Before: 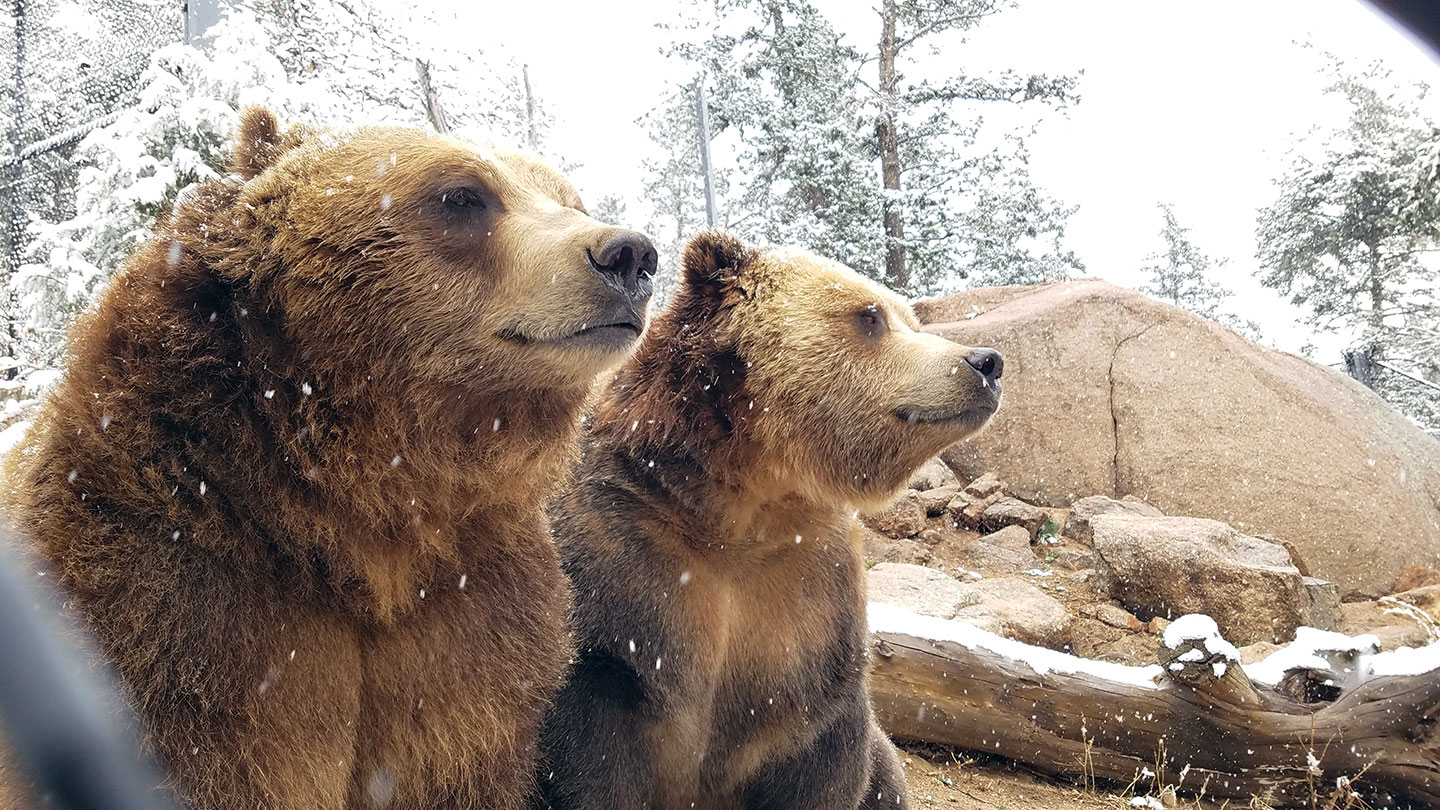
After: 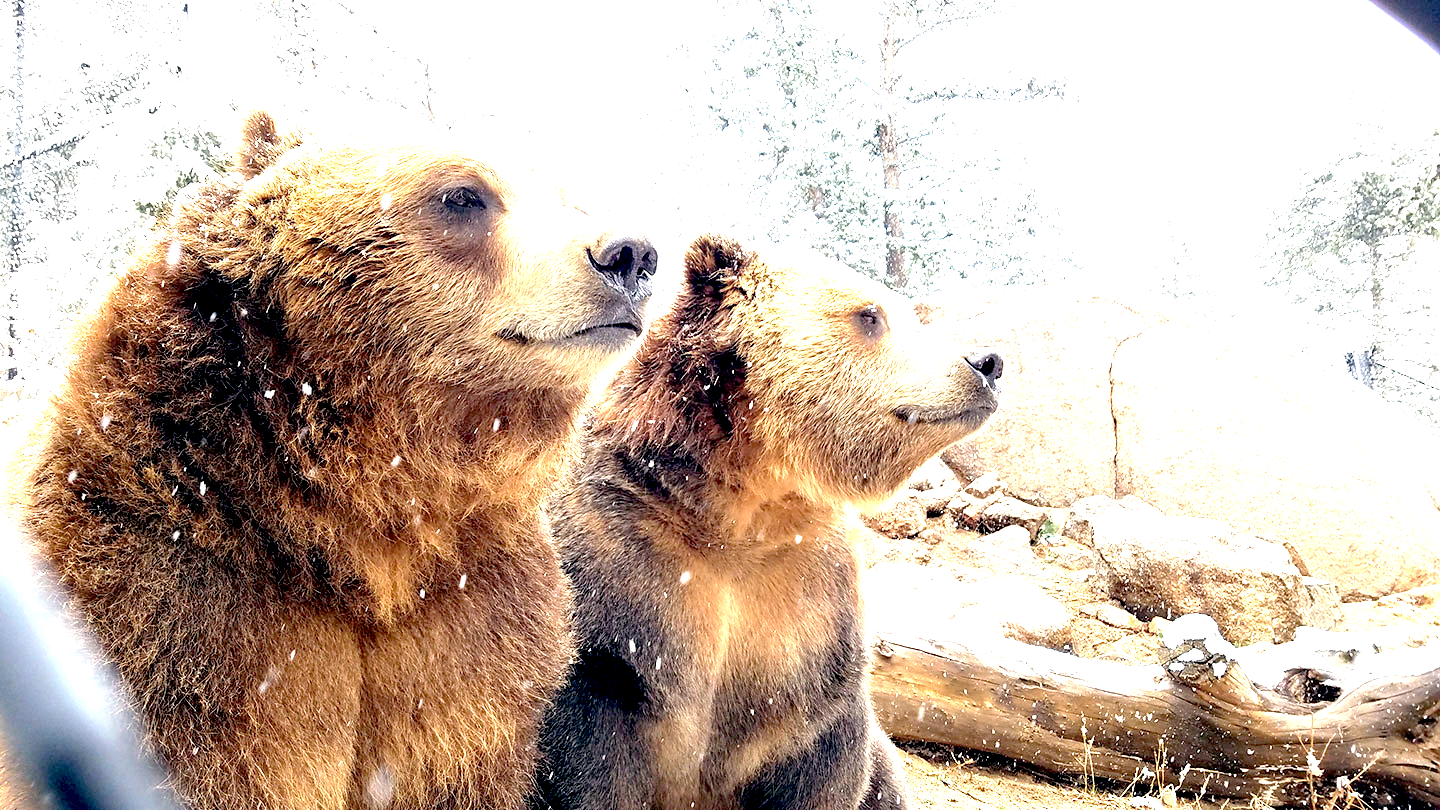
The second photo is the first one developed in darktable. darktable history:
exposure: black level correction 0.016, exposure 1.774 EV, compensate highlight preservation false
rotate and perspective: automatic cropping off
